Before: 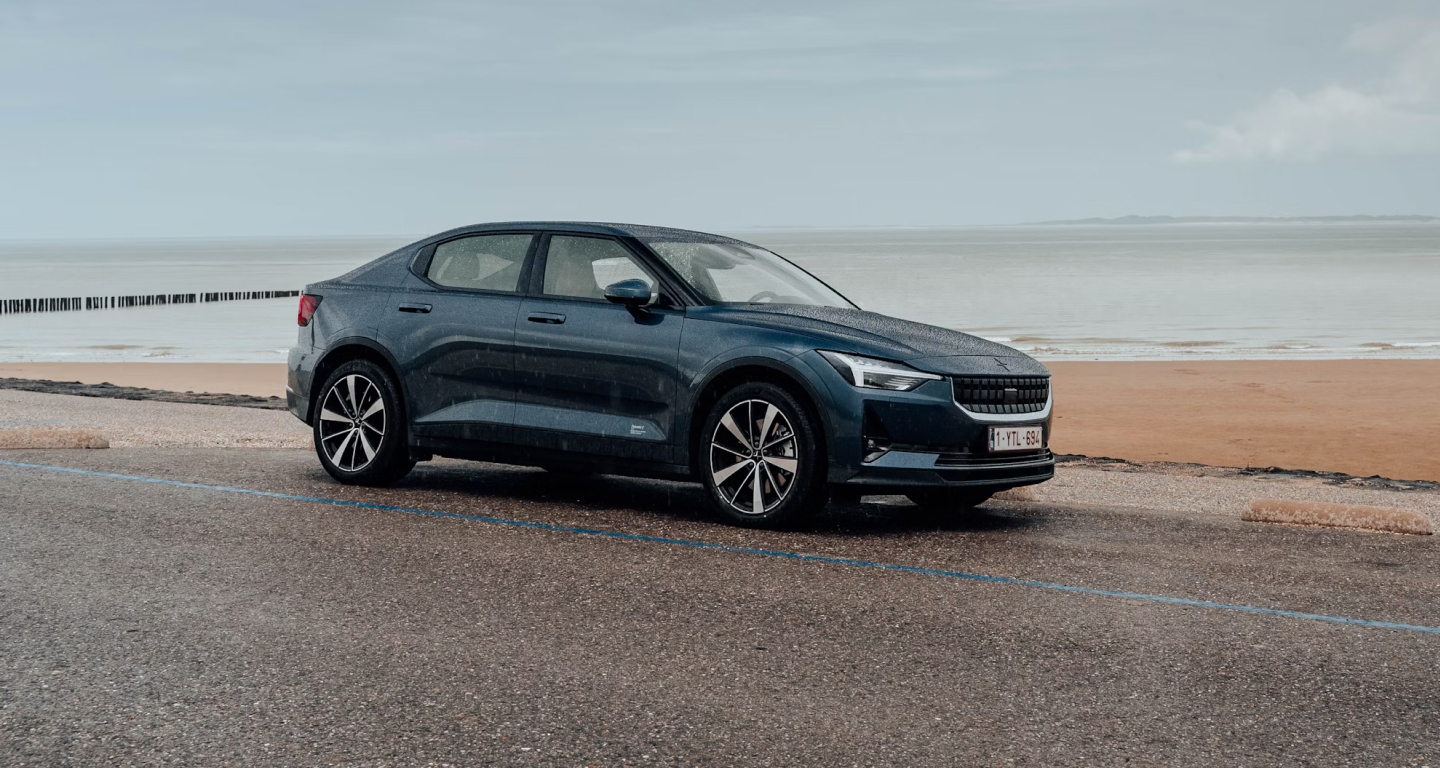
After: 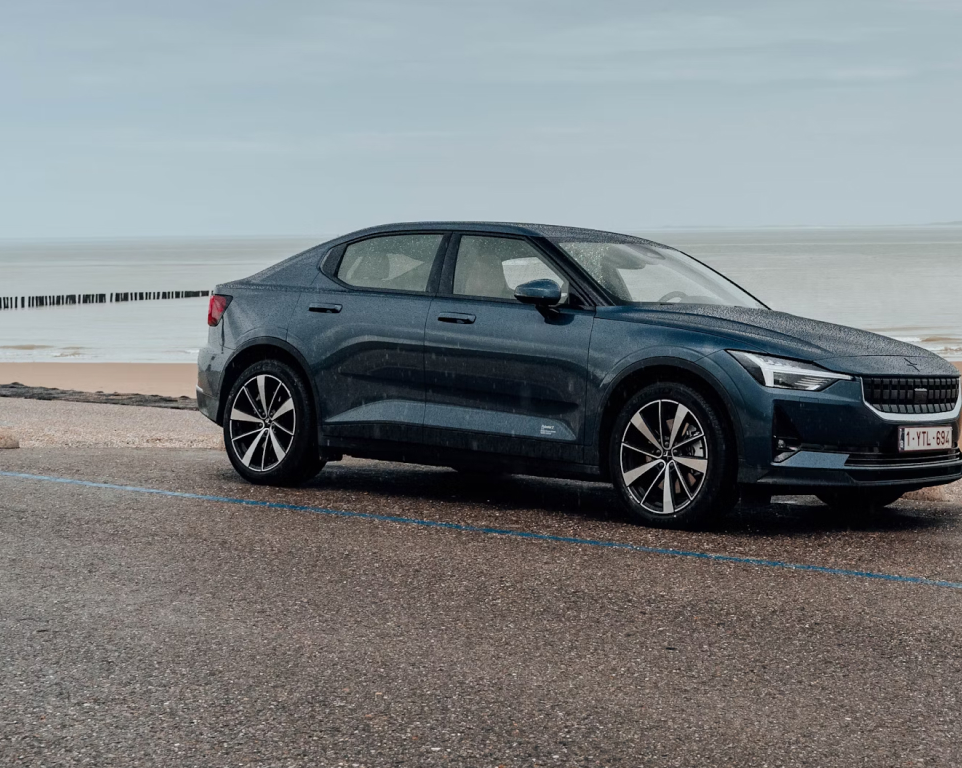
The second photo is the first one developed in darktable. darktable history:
crop and rotate: left 6.302%, right 26.835%
